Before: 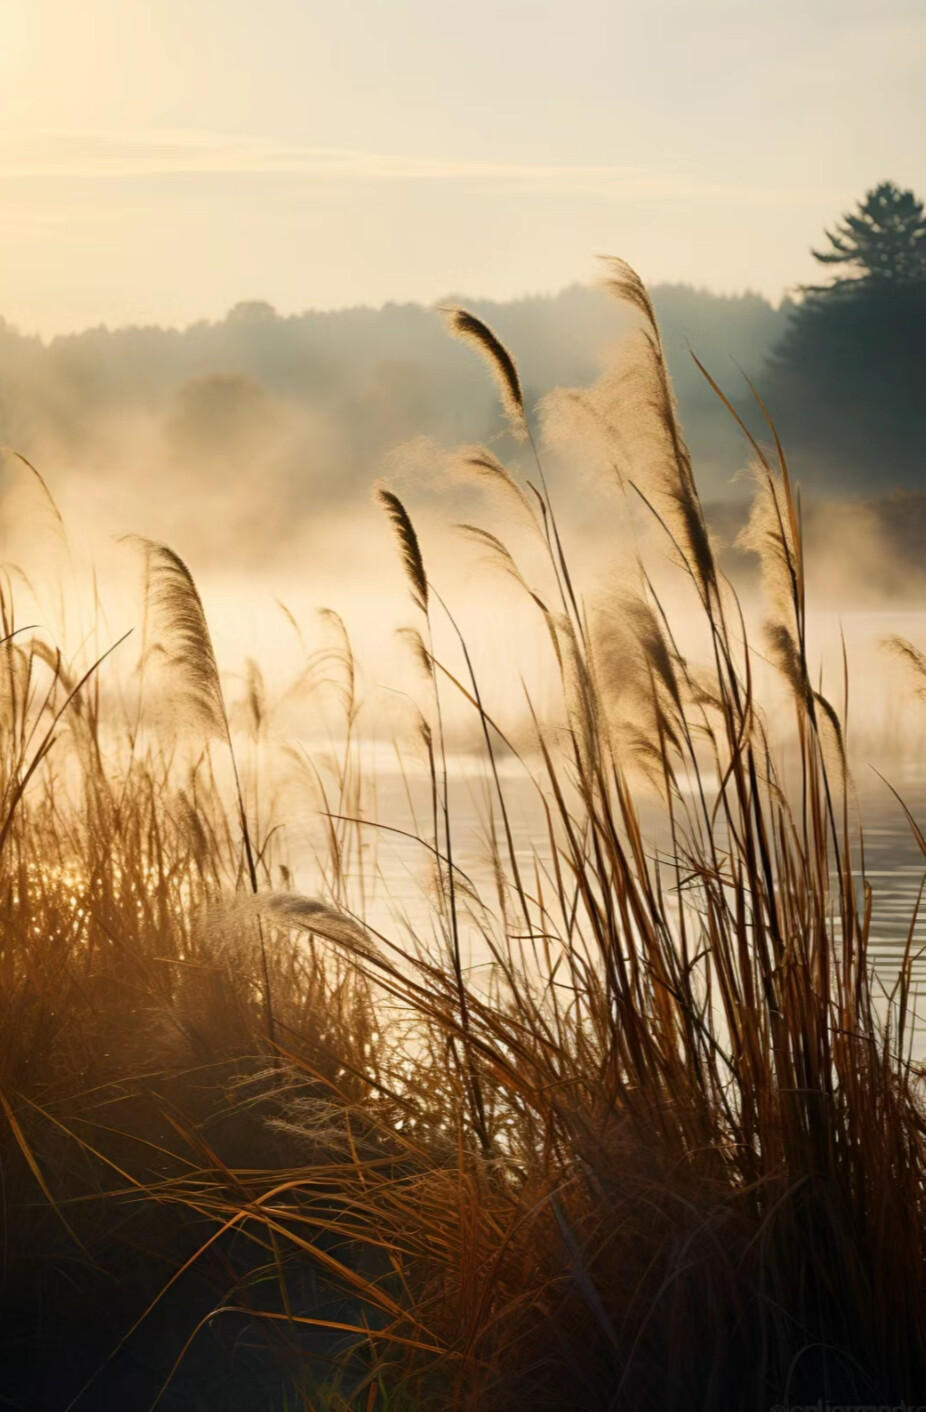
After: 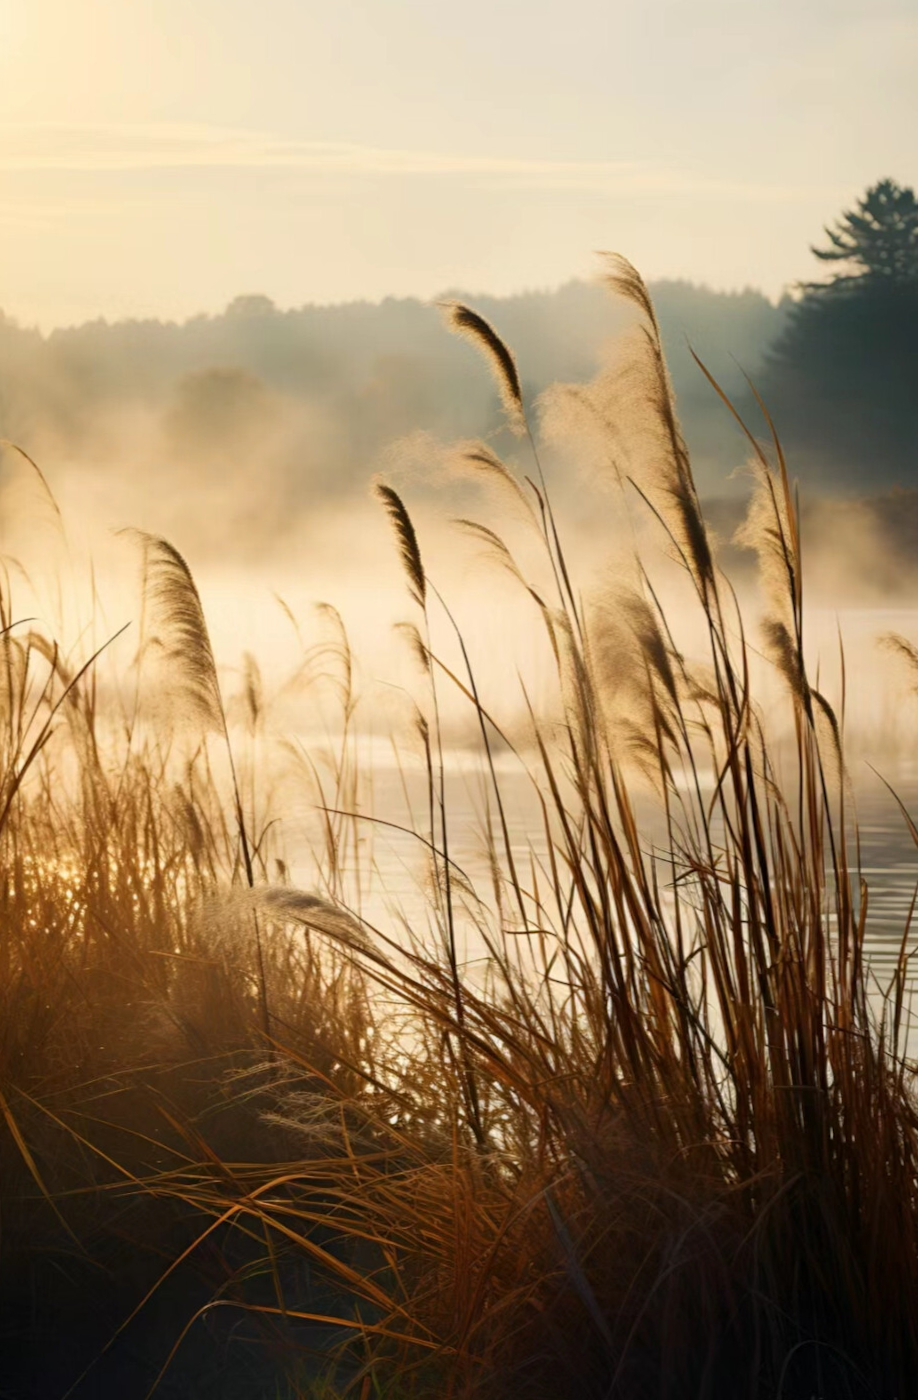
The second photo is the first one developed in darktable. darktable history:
crop and rotate: angle -0.315°
